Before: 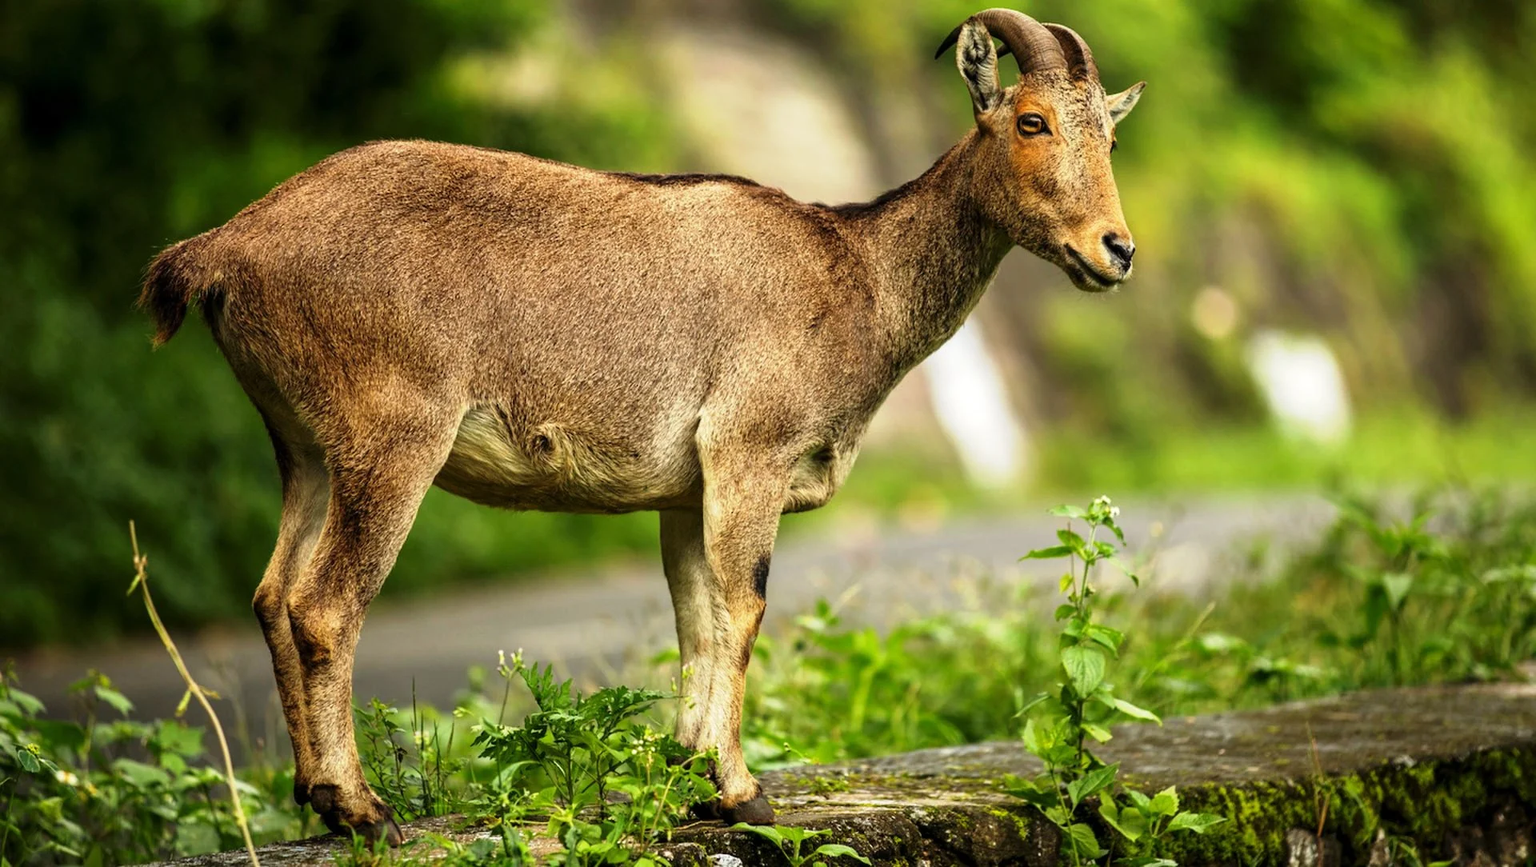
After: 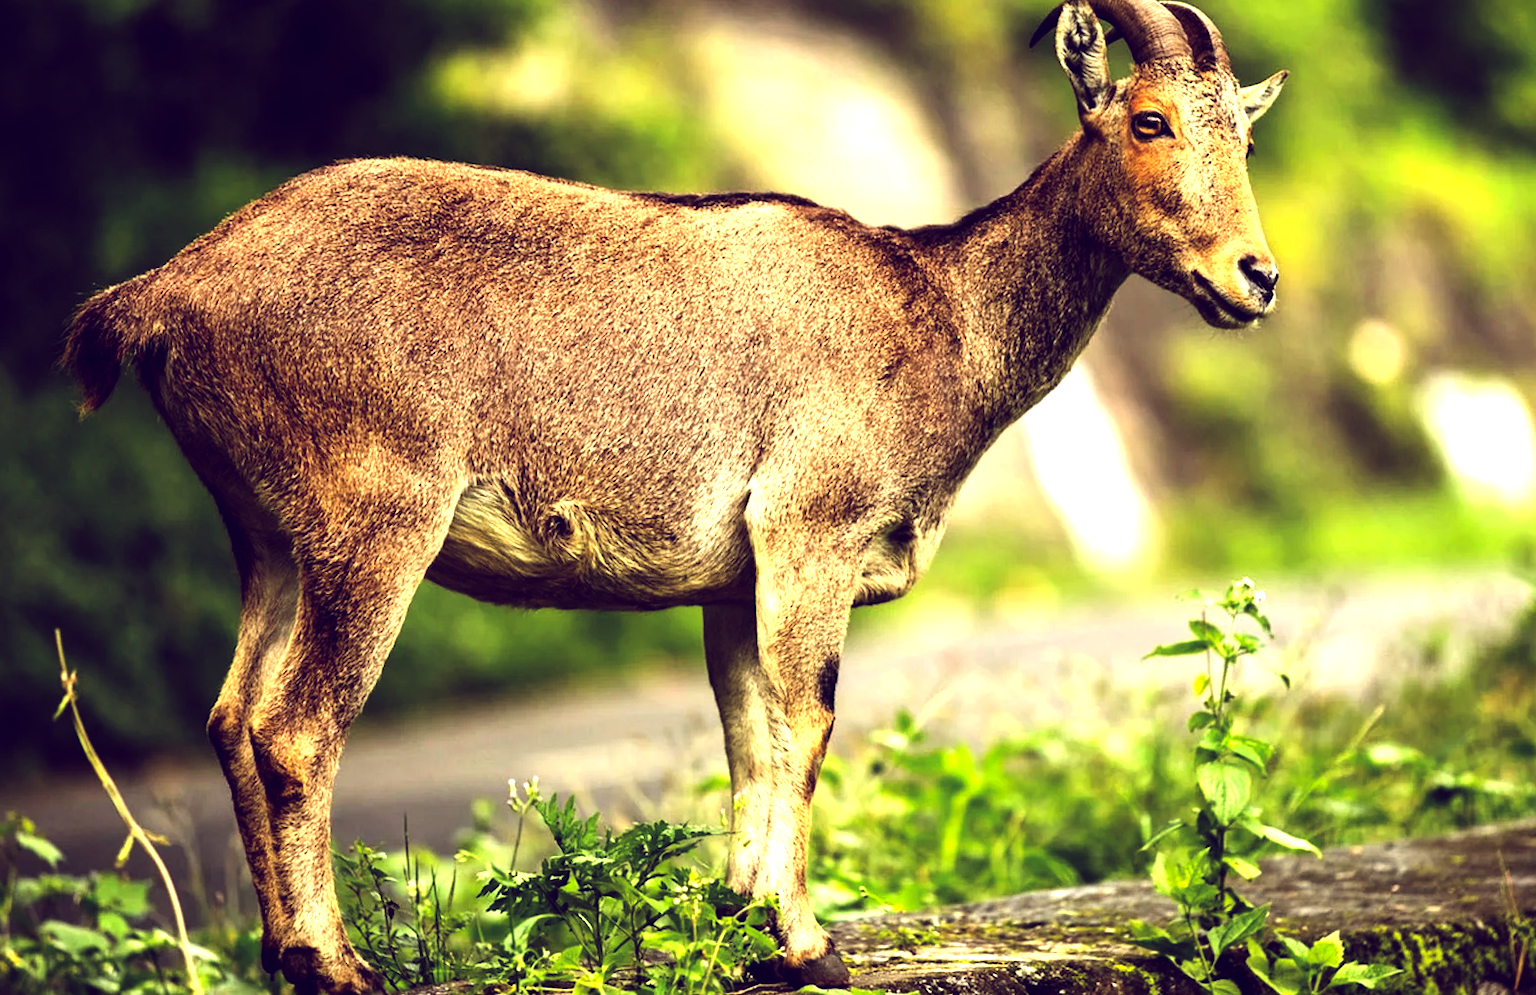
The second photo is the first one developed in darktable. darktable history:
crop and rotate: angle 1°, left 4.281%, top 0.642%, right 11.383%, bottom 2.486%
color balance: lift [1.001, 0.997, 0.99, 1.01], gamma [1.007, 1, 0.975, 1.025], gain [1, 1.065, 1.052, 0.935], contrast 13.25%
tone equalizer: -8 EV -0.75 EV, -7 EV -0.7 EV, -6 EV -0.6 EV, -5 EV -0.4 EV, -3 EV 0.4 EV, -2 EV 0.6 EV, -1 EV 0.7 EV, +0 EV 0.75 EV, edges refinement/feathering 500, mask exposure compensation -1.57 EV, preserve details no
